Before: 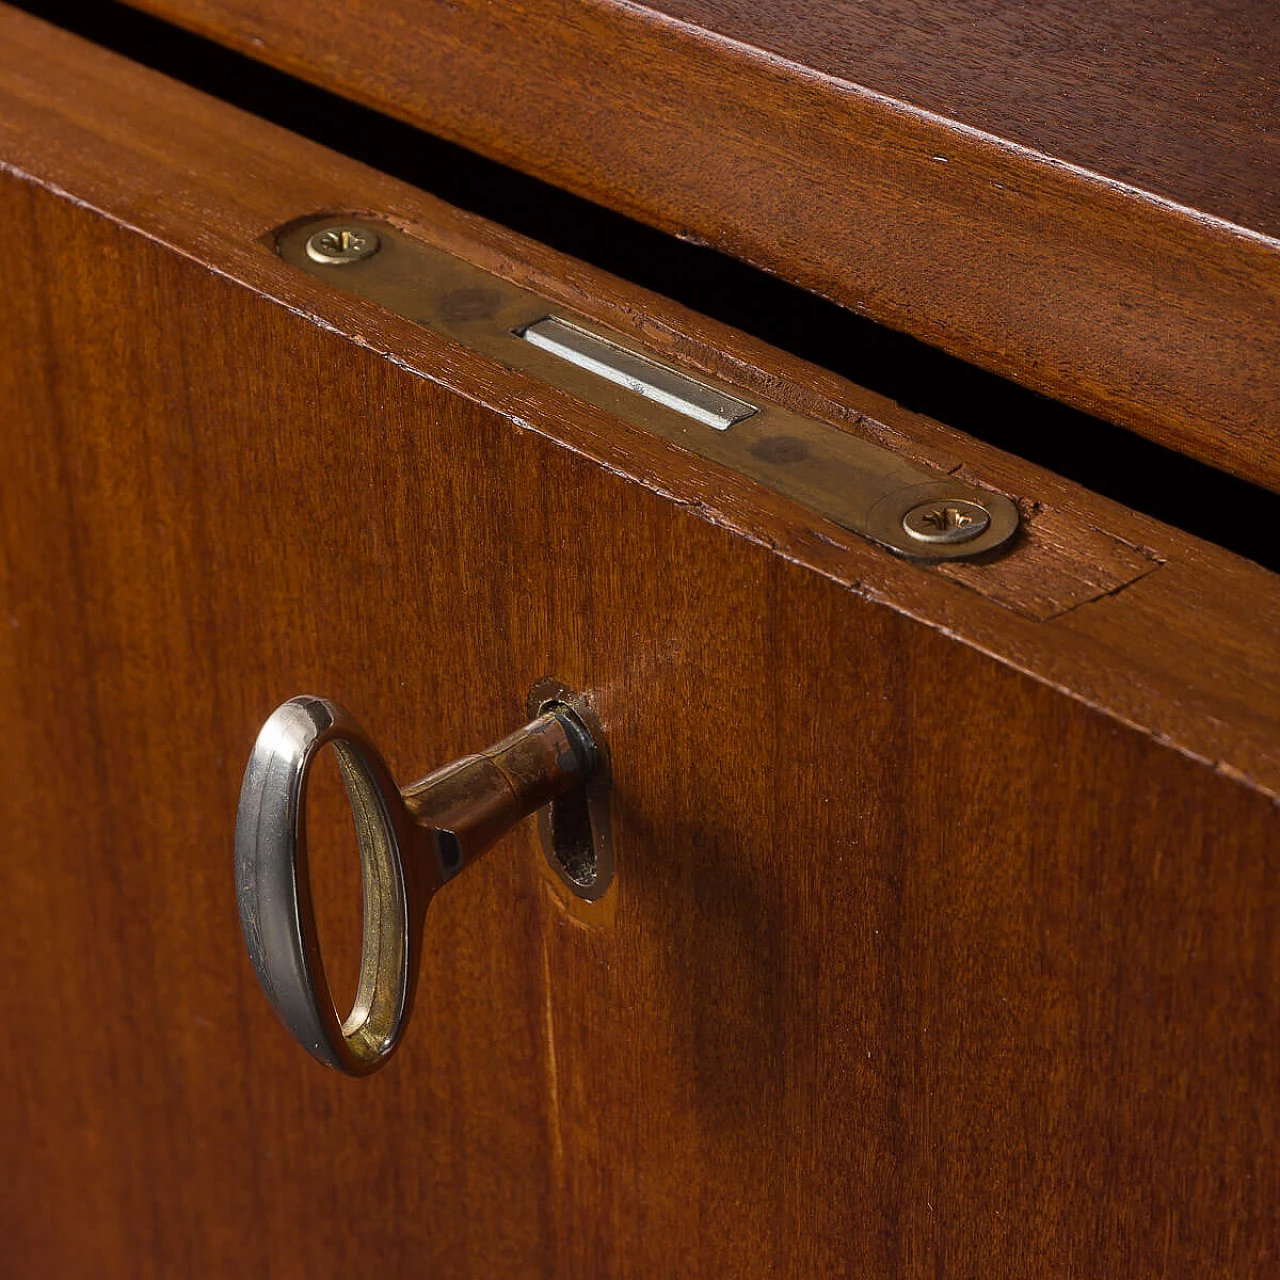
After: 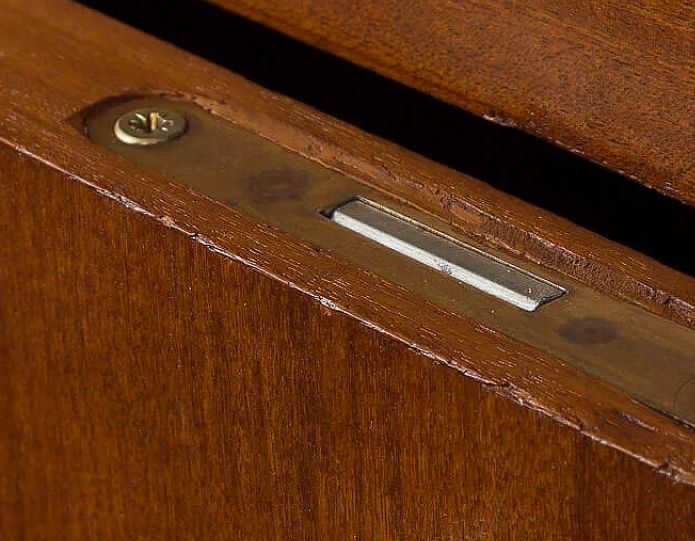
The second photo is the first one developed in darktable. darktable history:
crop: left 15.02%, top 9.311%, right 30.655%, bottom 48.412%
color correction: highlights b* 2.92
